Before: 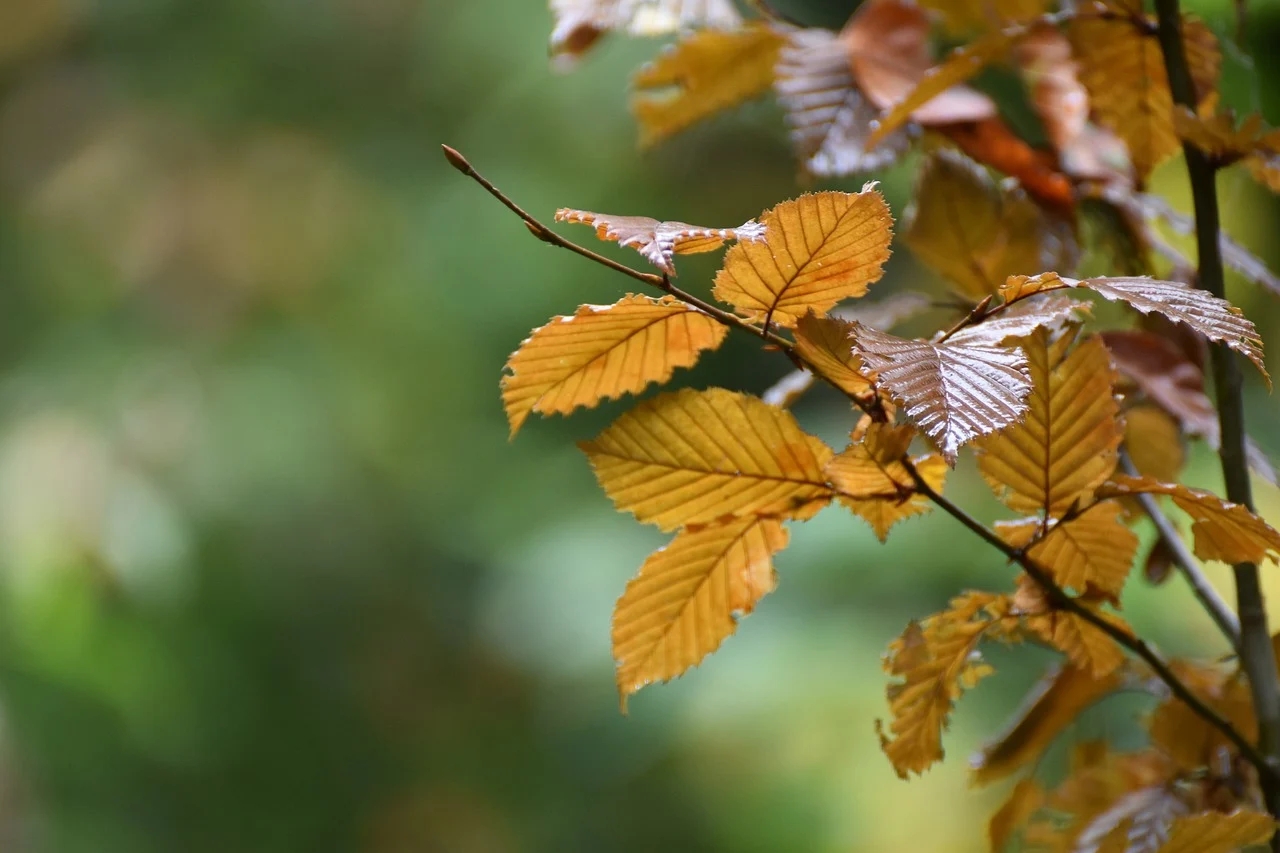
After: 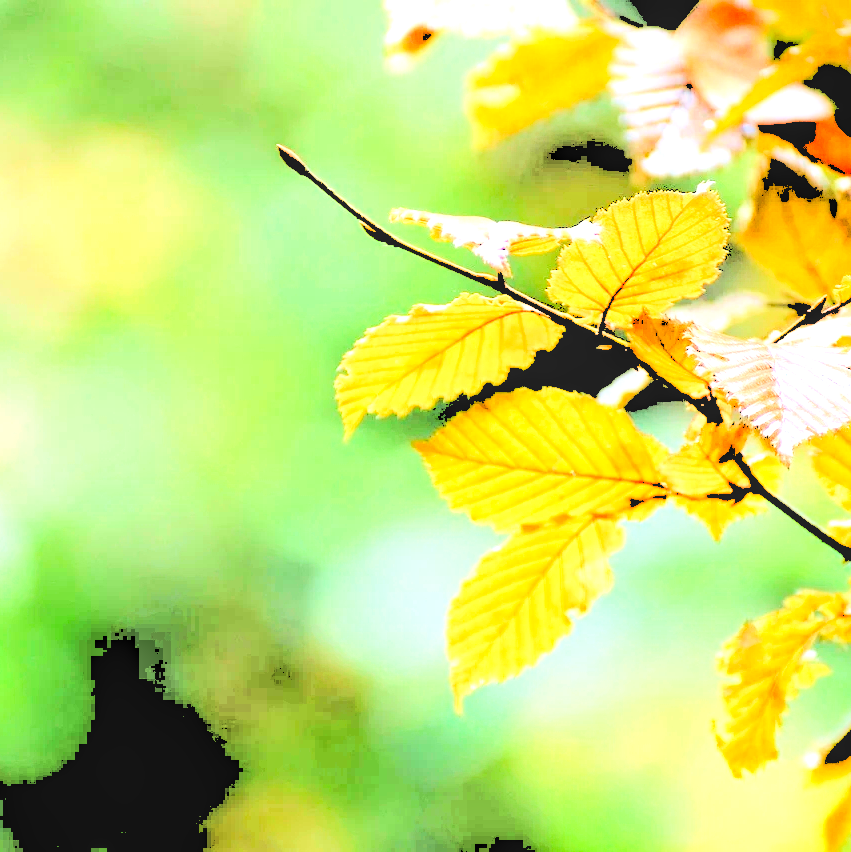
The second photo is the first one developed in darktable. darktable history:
local contrast: on, module defaults
levels: black 0.108%, gray 50.83%, levels [0.246, 0.256, 0.506]
crop and rotate: left 12.909%, right 20.549%
color calibration: illuminant Planckian (black body), x 0.35, y 0.353, temperature 4801.4 K
